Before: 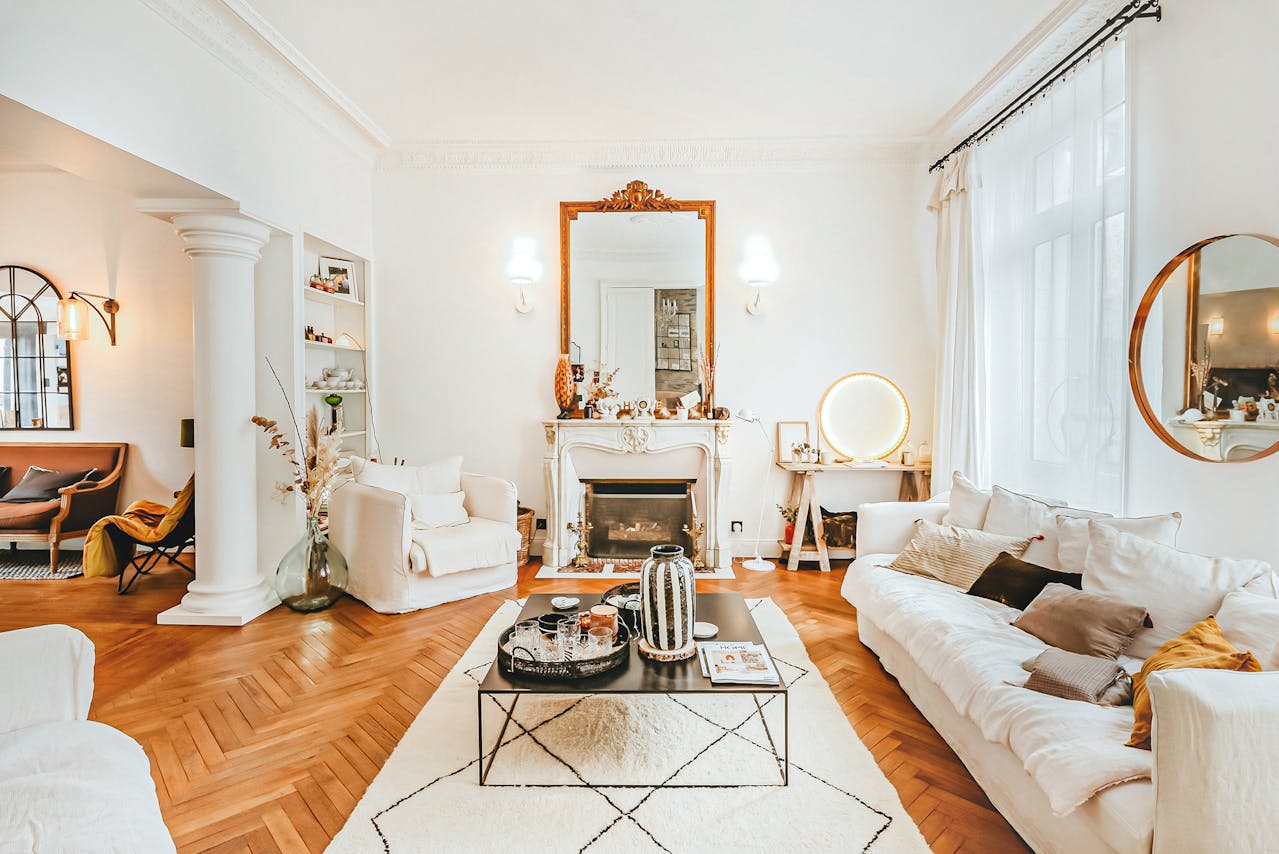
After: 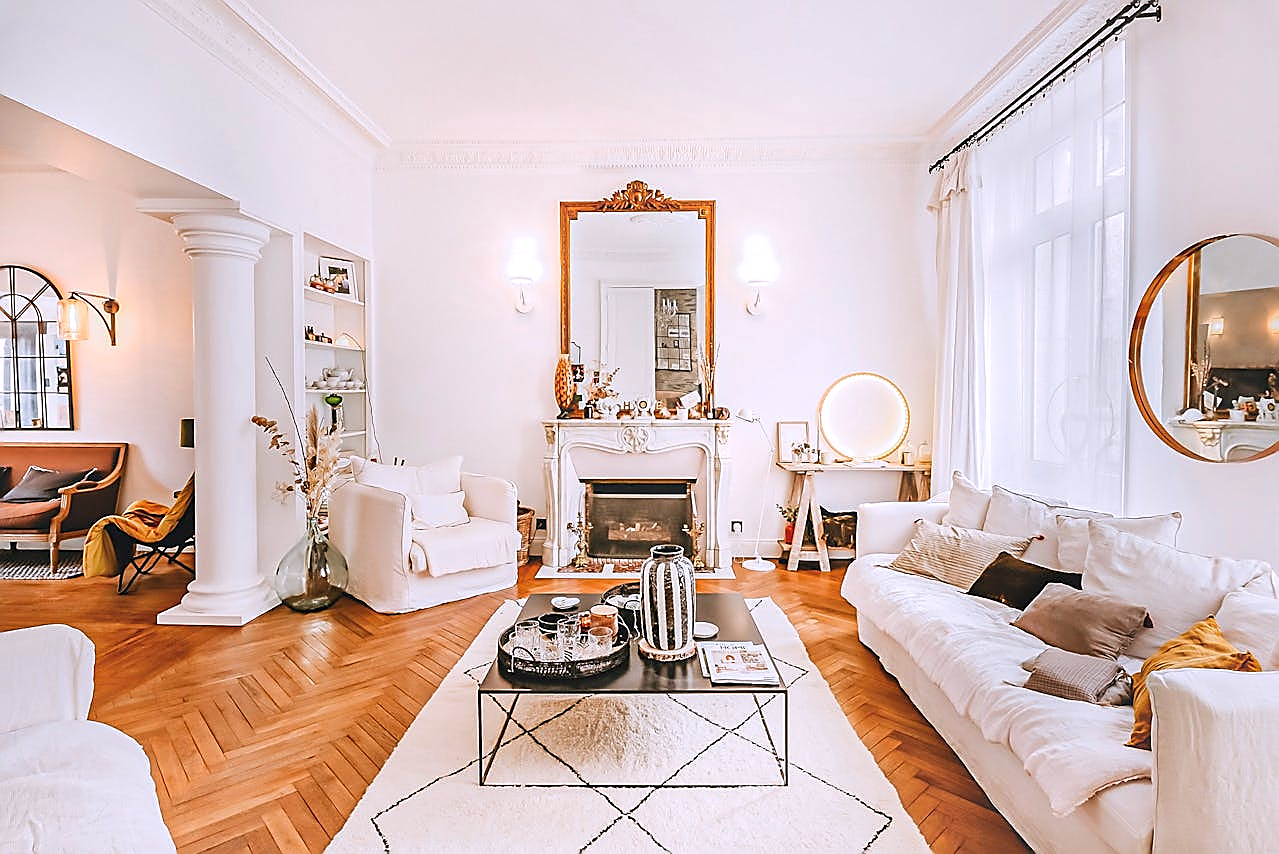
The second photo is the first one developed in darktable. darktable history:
sharpen: radius 1.4, amount 1.25, threshold 0.7
white balance: red 1.05, blue 1.072
